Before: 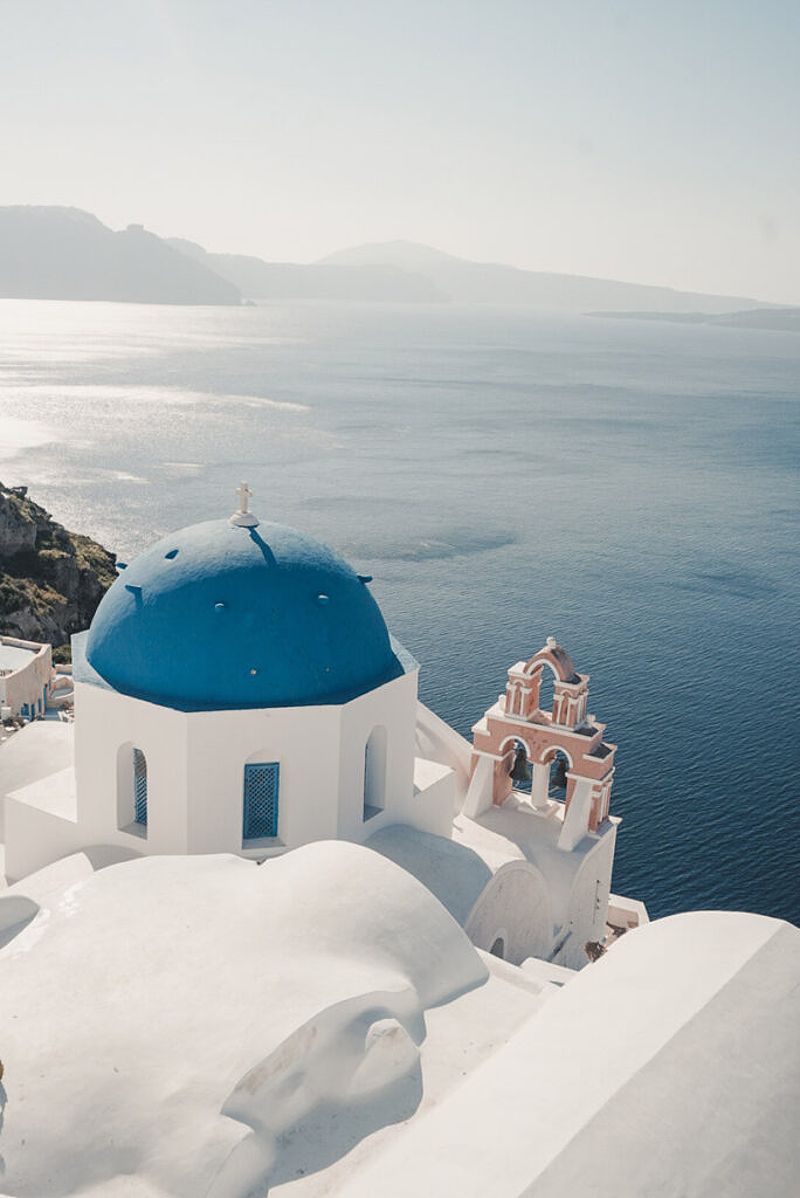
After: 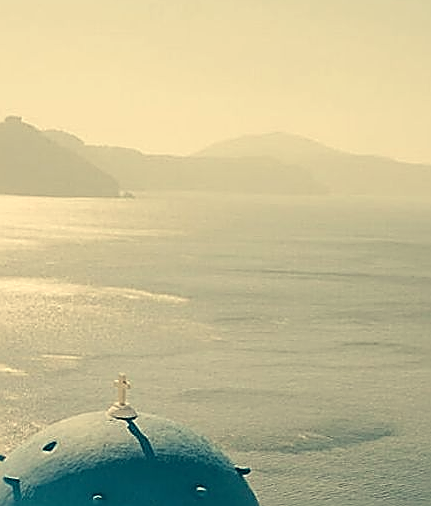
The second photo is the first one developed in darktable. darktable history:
sharpen: radius 1.685, amount 1.294
crop: left 15.306%, top 9.065%, right 30.789%, bottom 48.638%
shadows and highlights: radius 125.46, shadows 30.51, highlights -30.51, low approximation 0.01, soften with gaussian
white balance: red 1.08, blue 0.791
